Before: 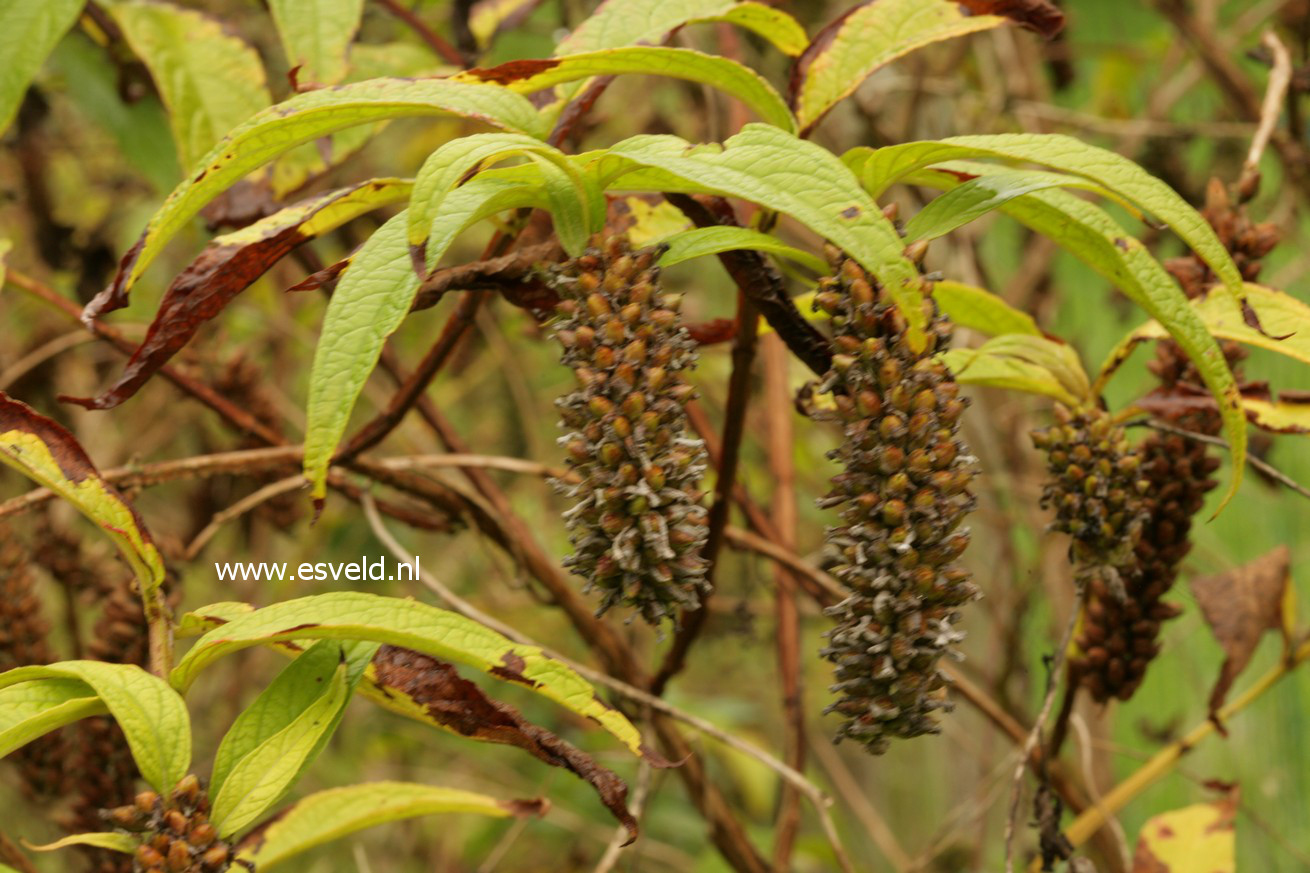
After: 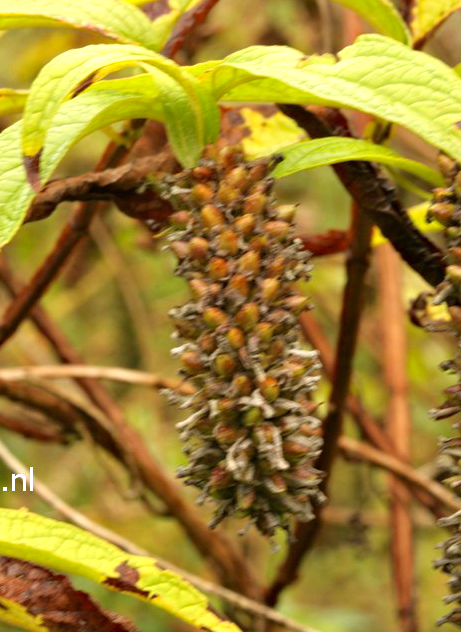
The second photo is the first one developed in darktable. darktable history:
haze removal: adaptive false
exposure: black level correction 0, exposure 0.7 EV, compensate exposure bias true, compensate highlight preservation false
crop and rotate: left 29.476%, top 10.214%, right 35.32%, bottom 17.333%
